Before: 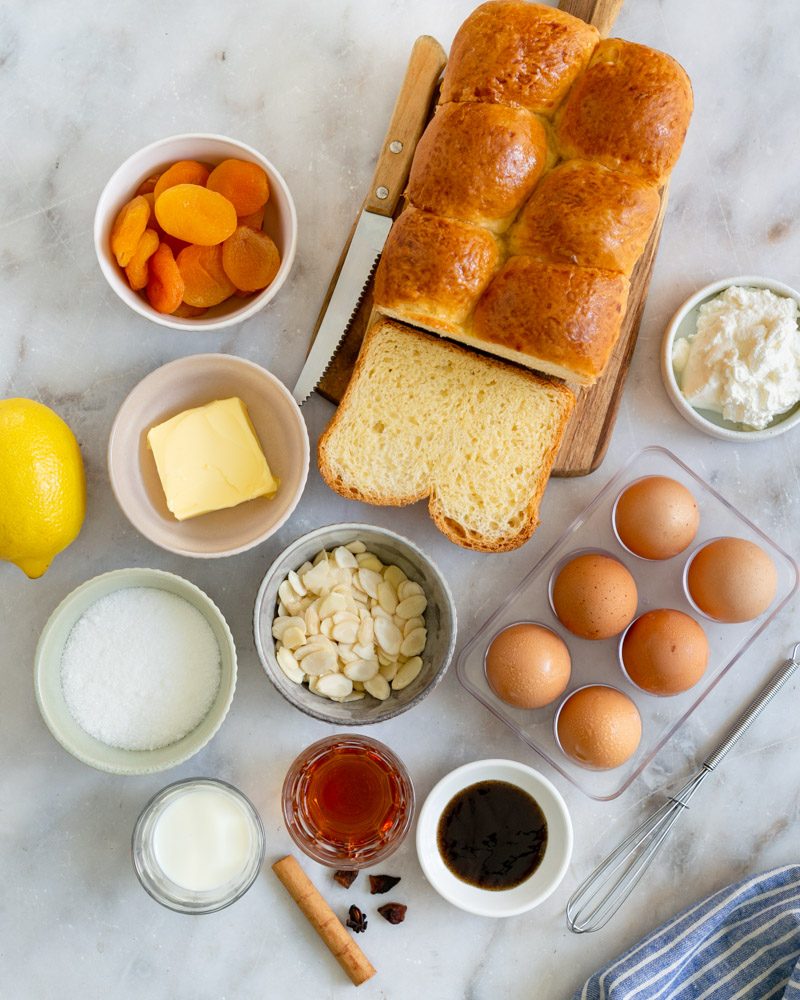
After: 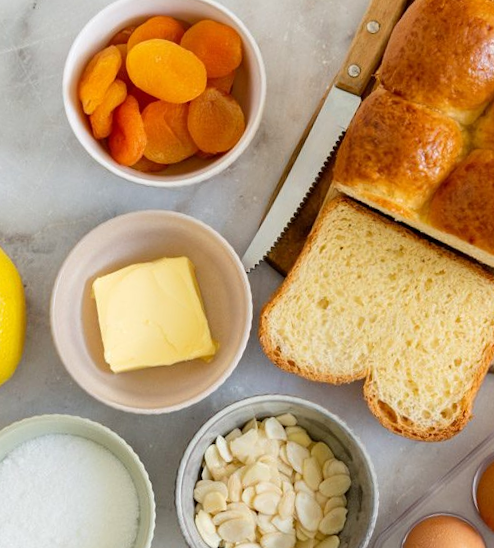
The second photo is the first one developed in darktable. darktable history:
crop and rotate: angle -6.68°, left 2.254%, top 6.968%, right 27.335%, bottom 30.586%
